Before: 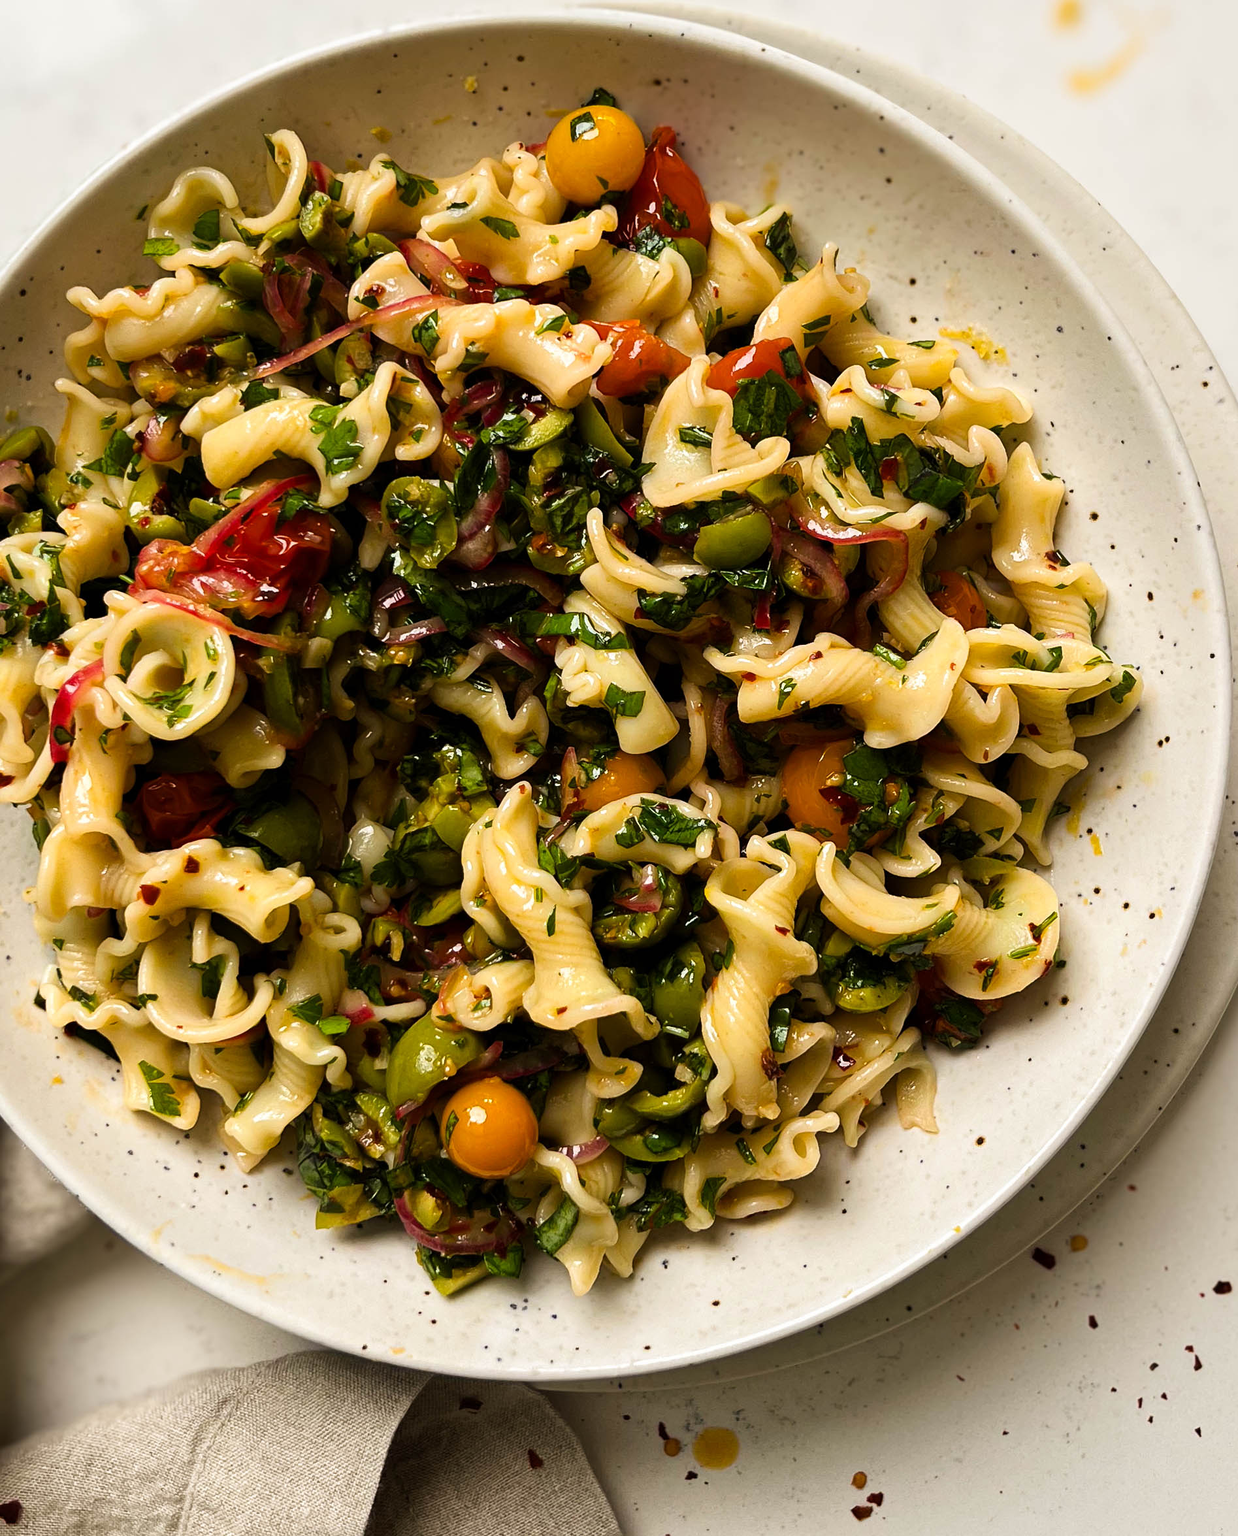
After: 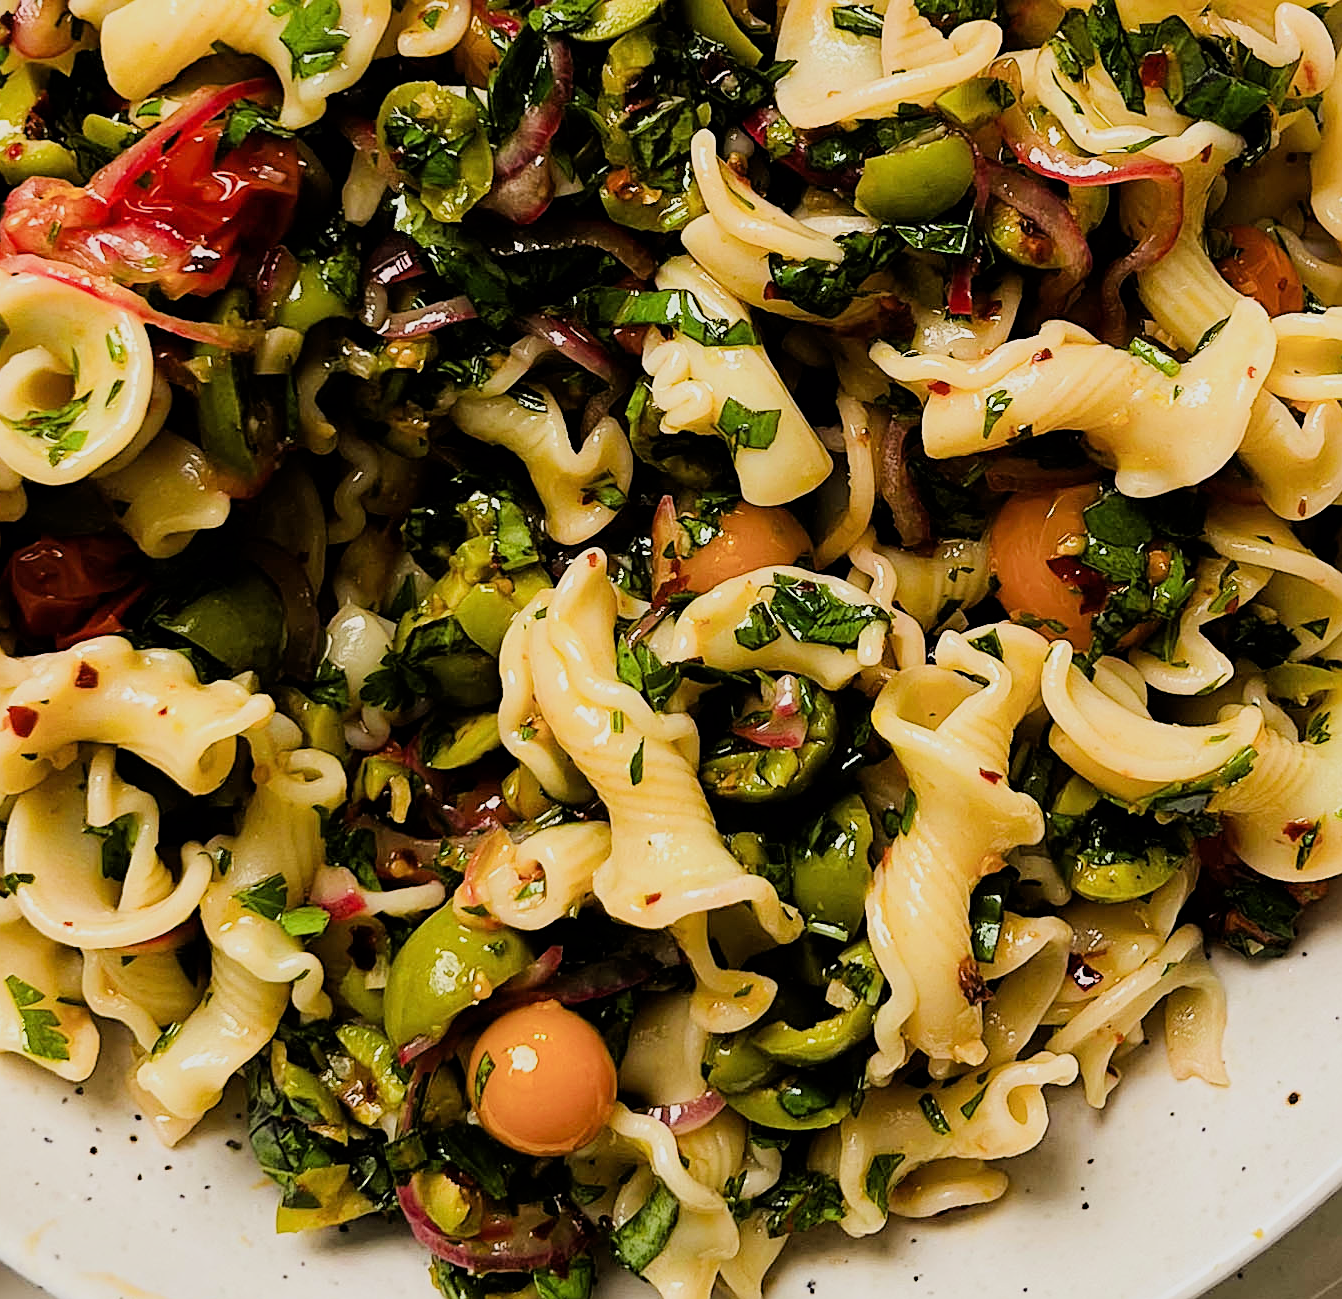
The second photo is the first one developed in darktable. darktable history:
filmic rgb: black relative exposure -6.97 EV, white relative exposure 5.61 EV, hardness 2.87
crop: left 10.932%, top 27.569%, right 18.248%, bottom 17.149%
exposure: black level correction 0, exposure 0.699 EV, compensate highlight preservation false
sharpen: on, module defaults
